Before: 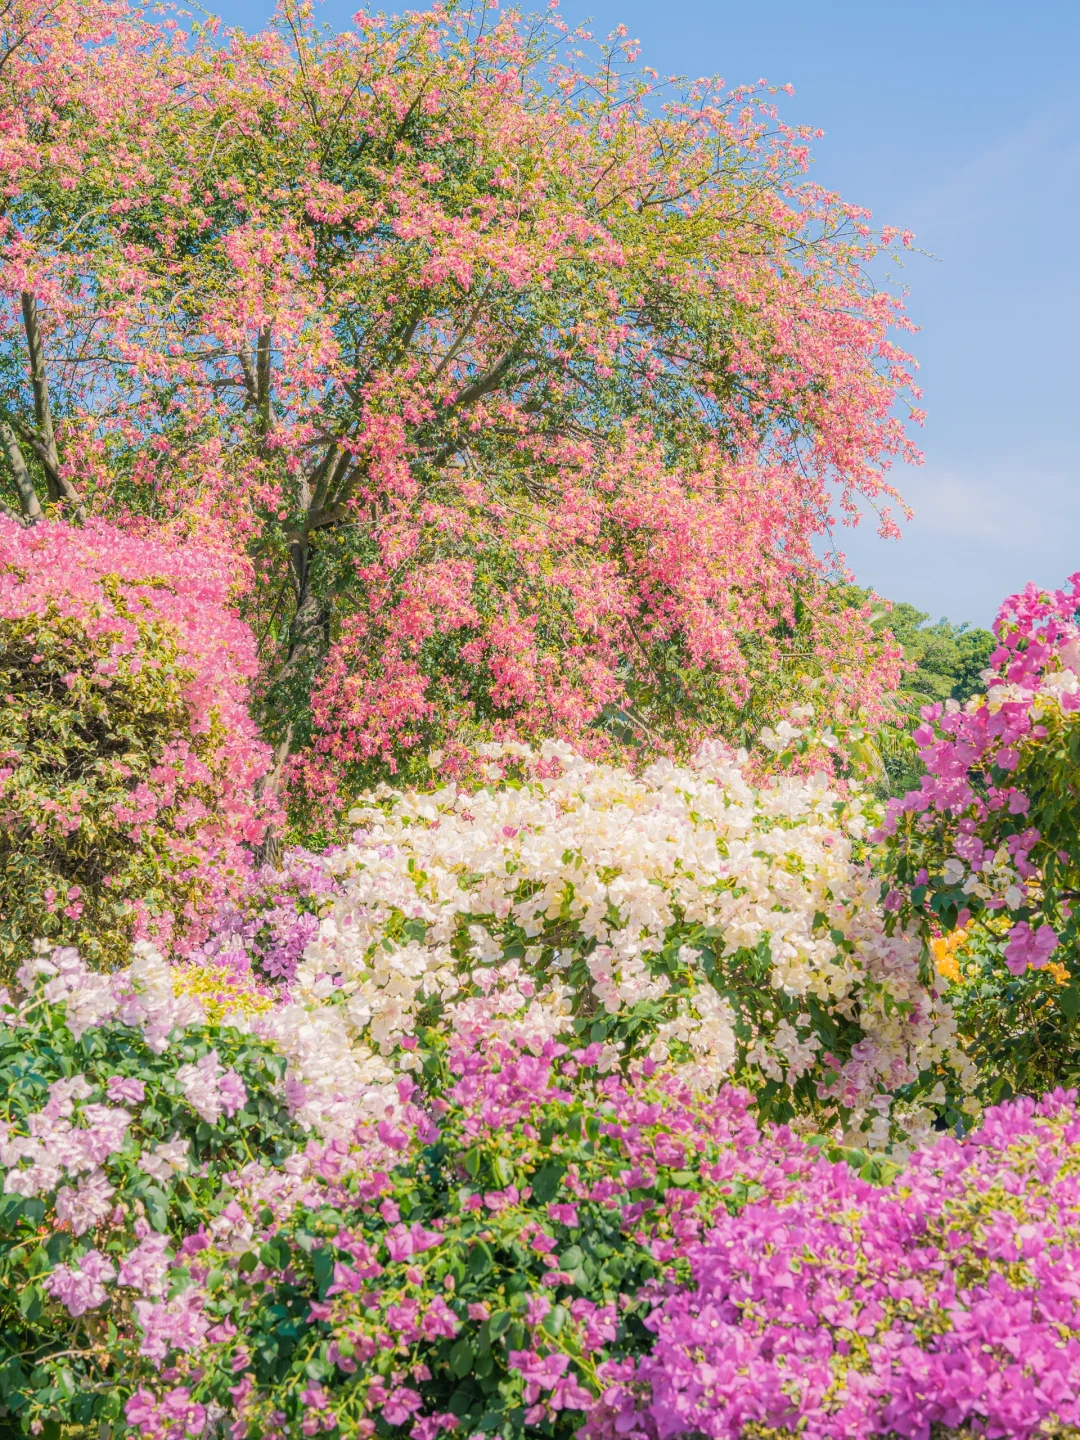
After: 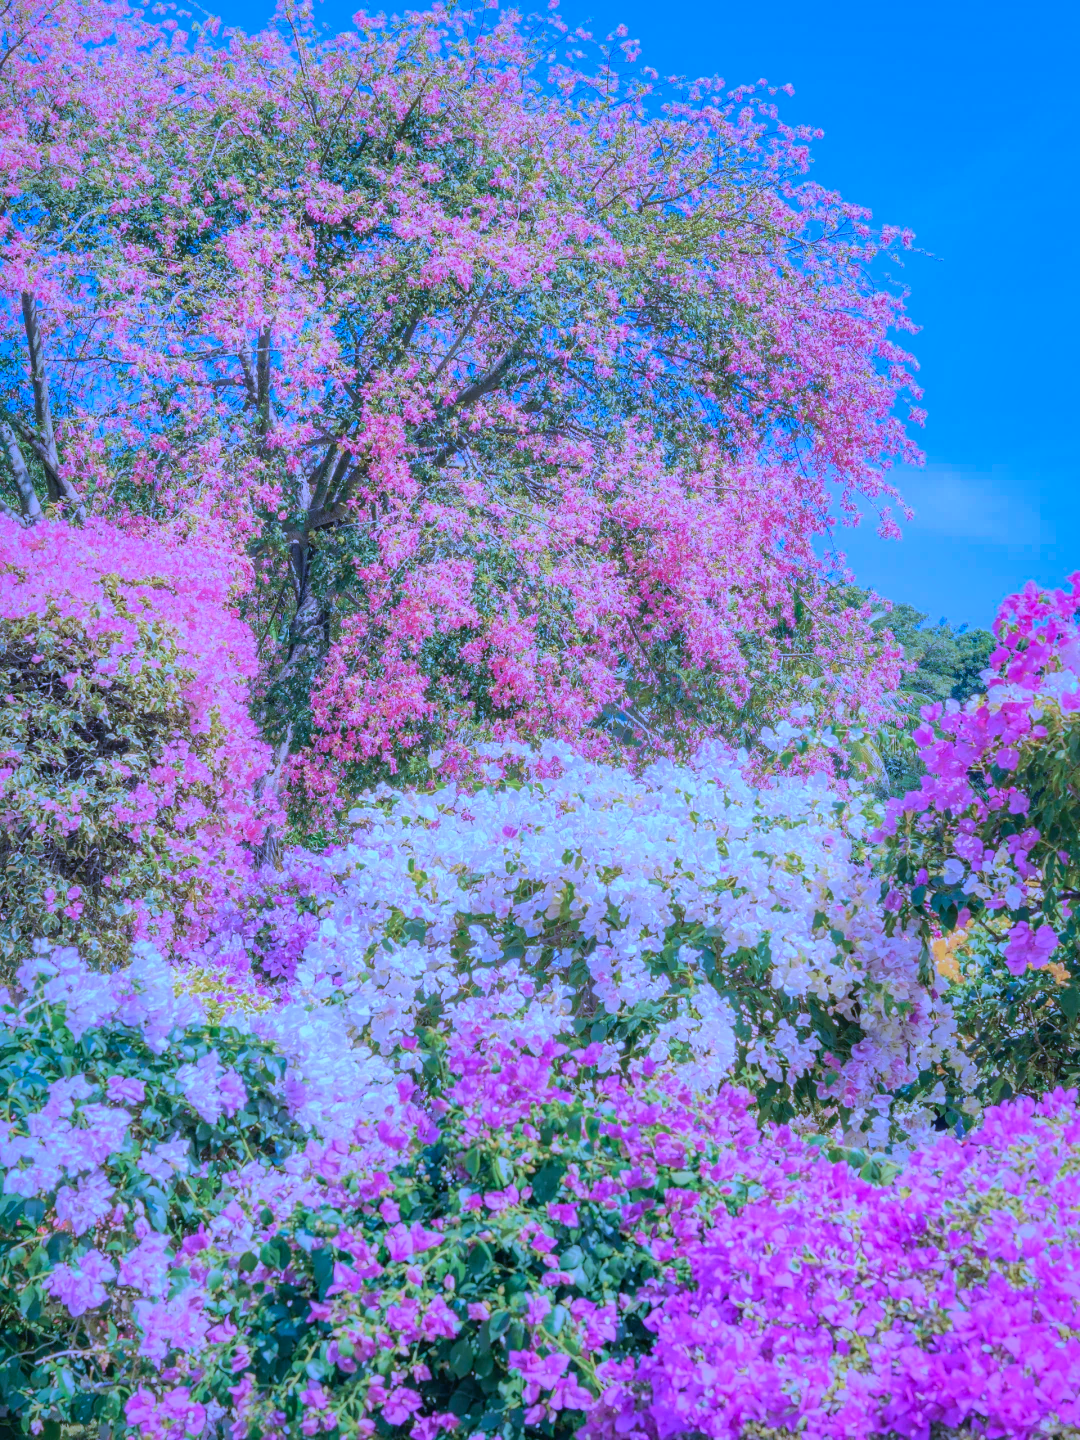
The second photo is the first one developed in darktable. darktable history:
color calibration: output R [1.063, -0.012, -0.003, 0], output B [-0.079, 0.047, 1, 0], illuminant custom, x 0.46, y 0.43, temperature 2642.66 K
shadows and highlights: shadows 25, highlights -70
